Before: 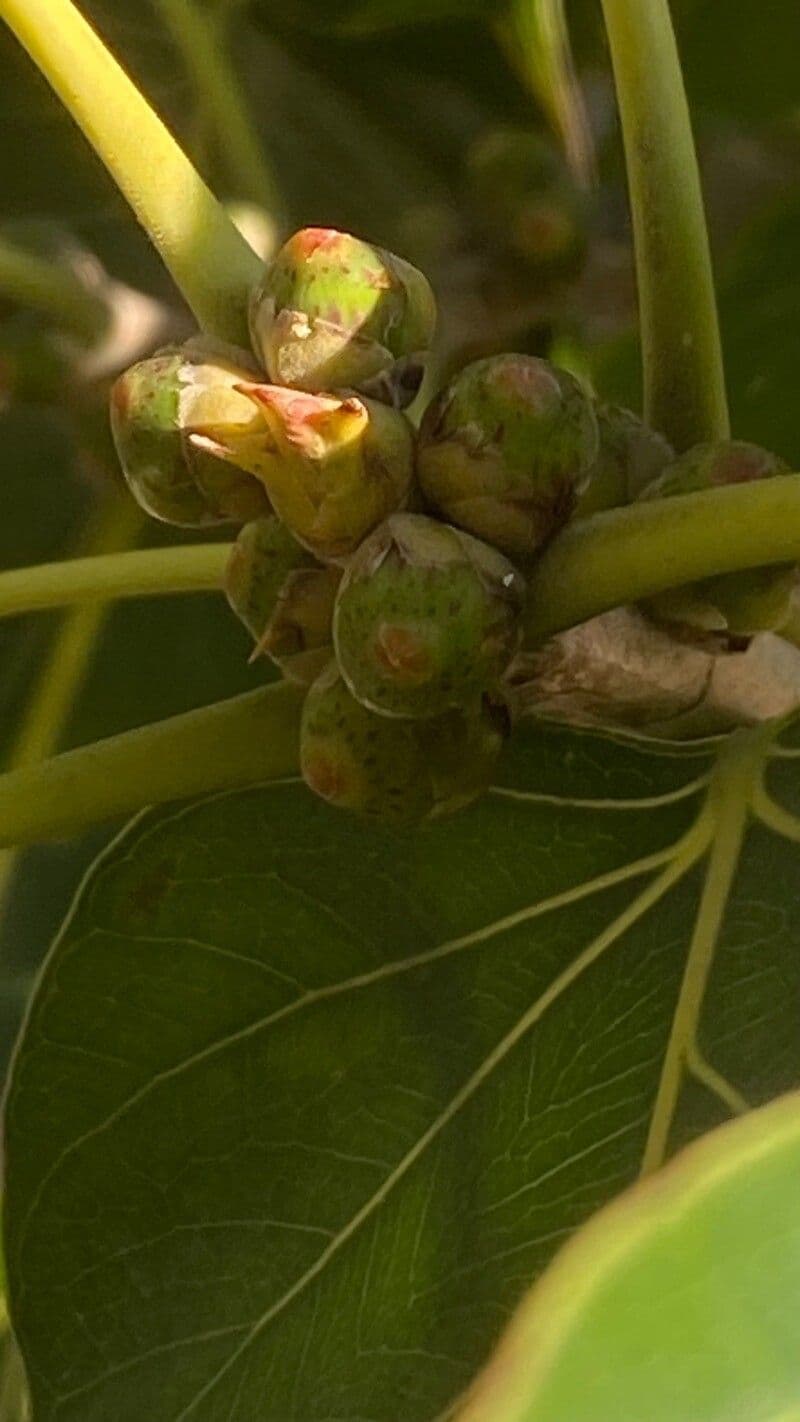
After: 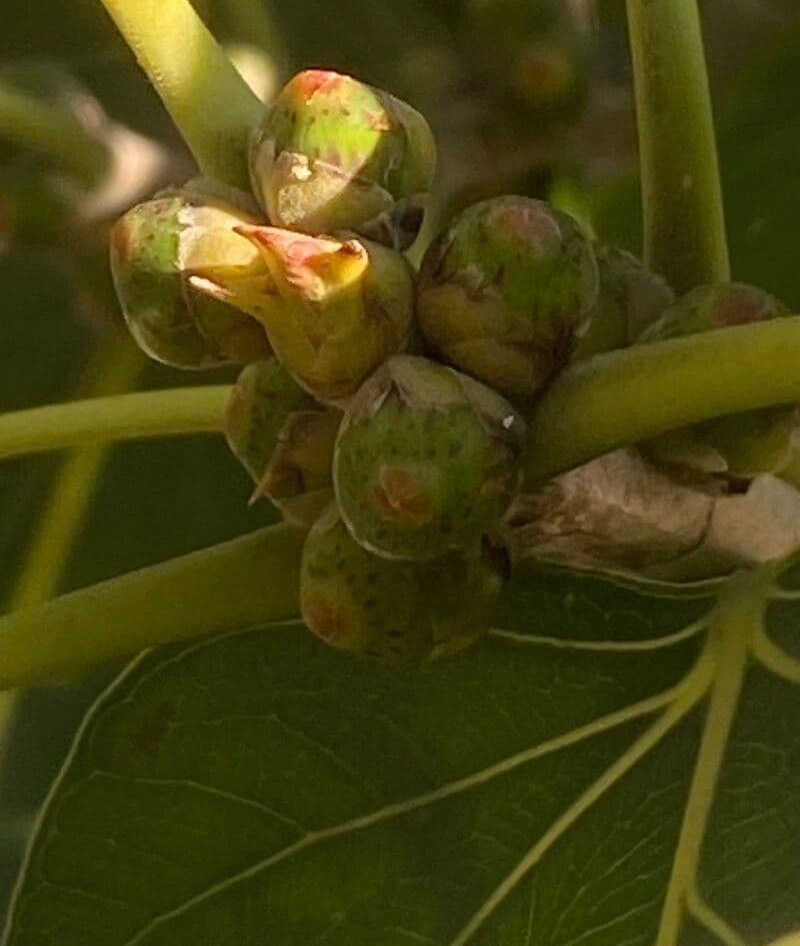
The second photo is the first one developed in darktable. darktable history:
crop: top 11.139%, bottom 22.332%
